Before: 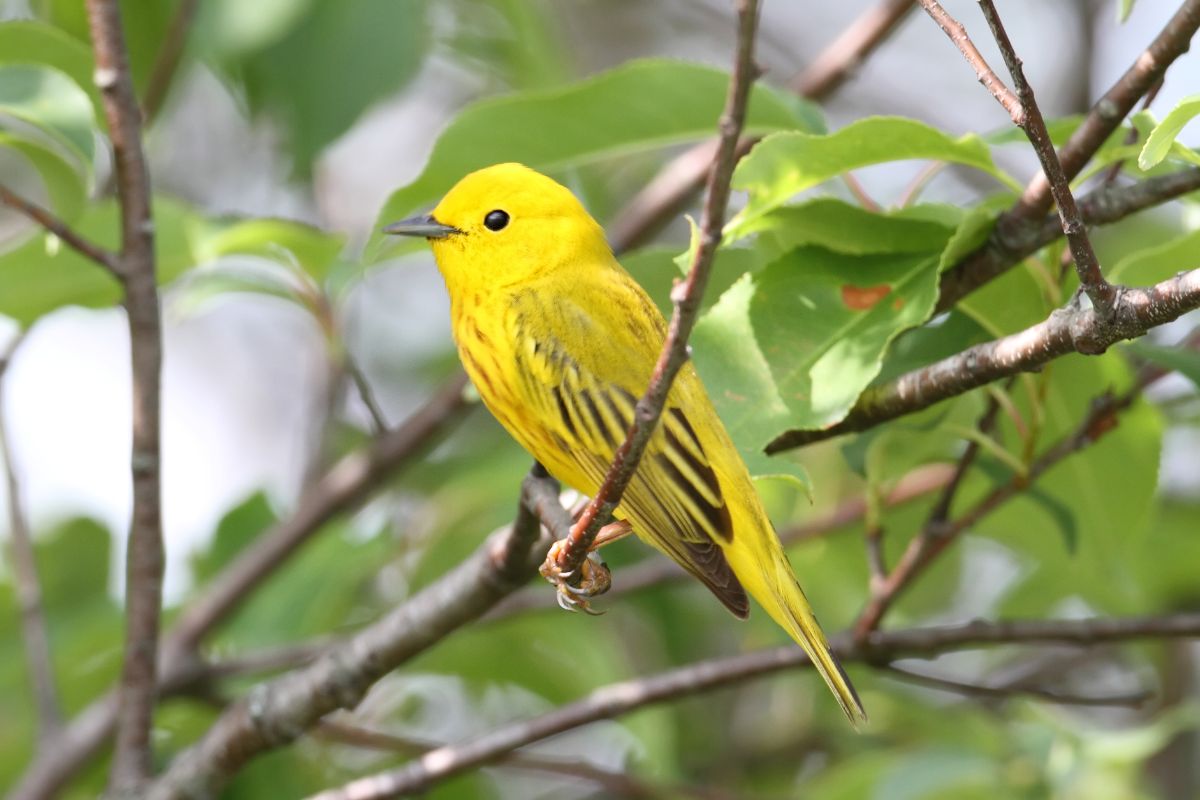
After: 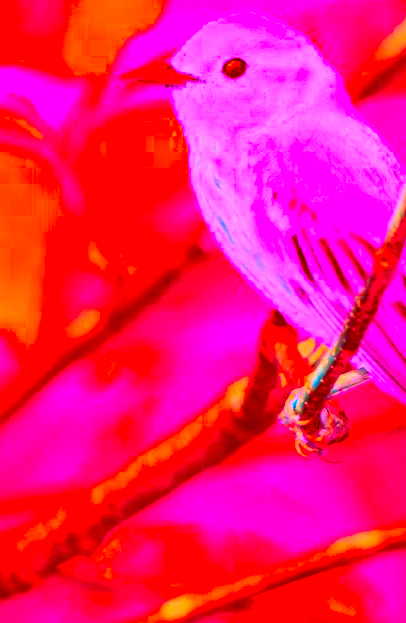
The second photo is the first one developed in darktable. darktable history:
color correction: highlights a* -39.41, highlights b* -39.94, shadows a* -39.4, shadows b* -39.2, saturation -2.99
base curve: curves: ch0 [(0, 0) (0.158, 0.273) (0.879, 0.895) (1, 1)]
crop and rotate: left 21.838%, top 19.081%, right 44.289%, bottom 2.981%
local contrast: highlights 79%, shadows 56%, detail 174%, midtone range 0.435
